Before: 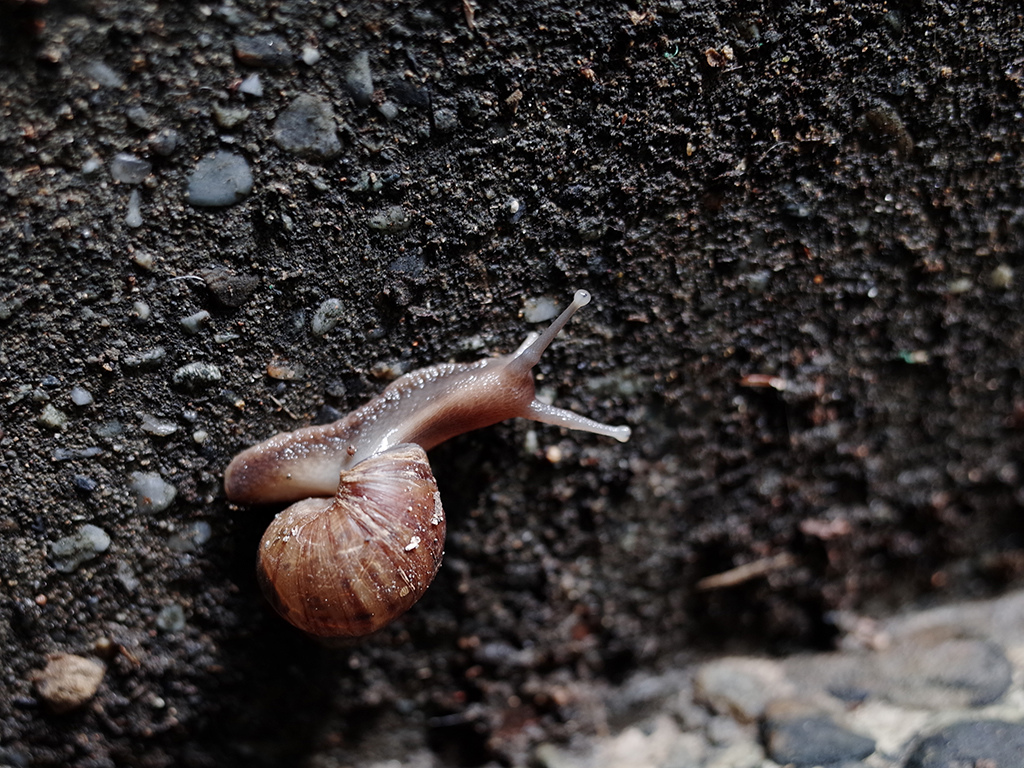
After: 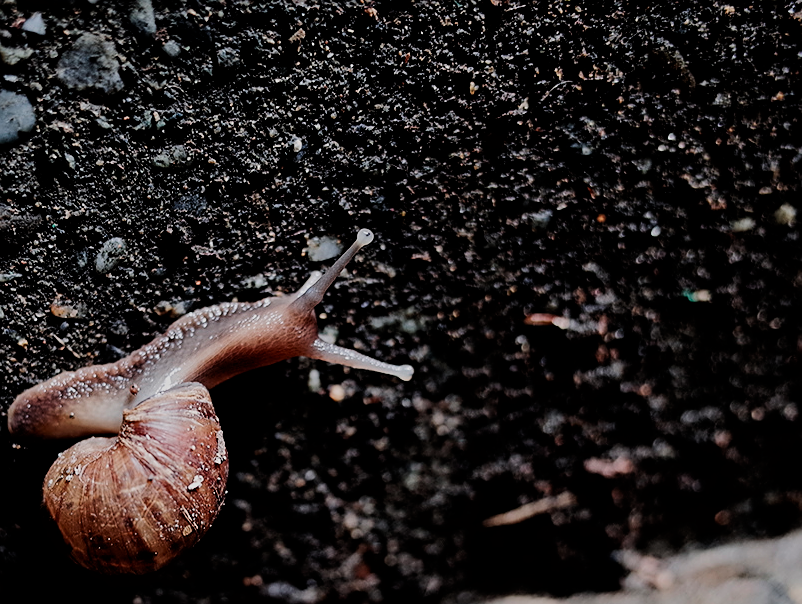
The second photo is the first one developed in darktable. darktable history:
sharpen: on, module defaults
filmic rgb: black relative exposure -5 EV, white relative exposure 3.99 EV, hardness 2.89, contrast 1.298
shadows and highlights: shadows -20.24, white point adjustment -1.91, highlights -35.1
exposure: exposure -0.067 EV, compensate highlight preservation false
crop and rotate: left 21.204%, top 7.961%, right 0.412%, bottom 13.319%
